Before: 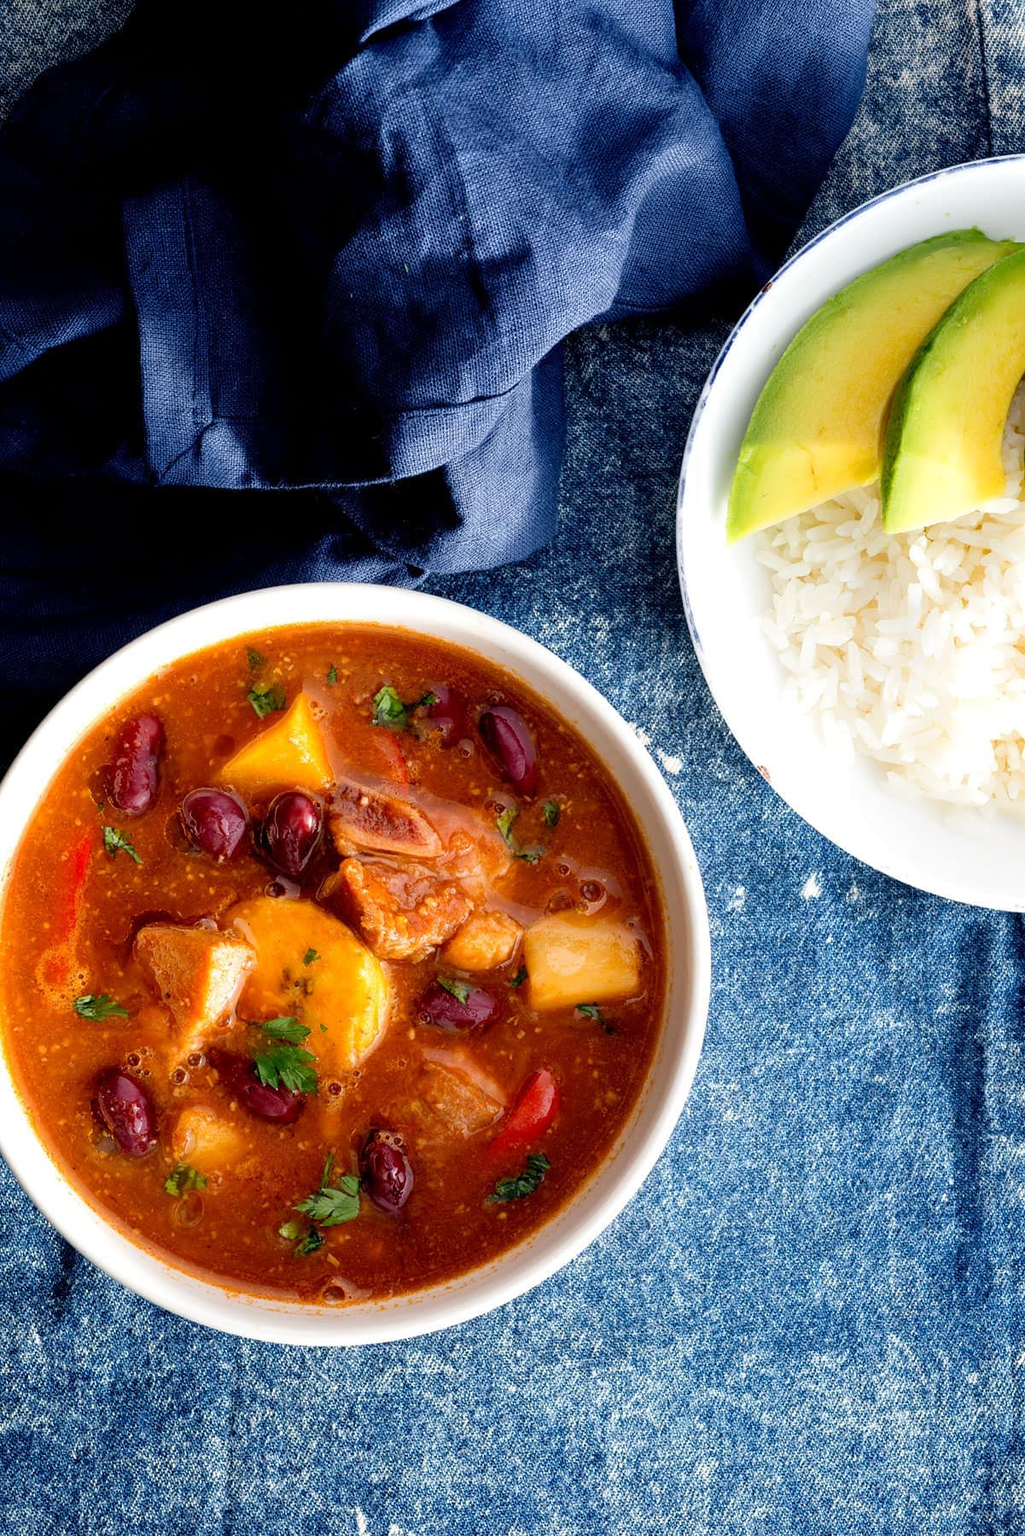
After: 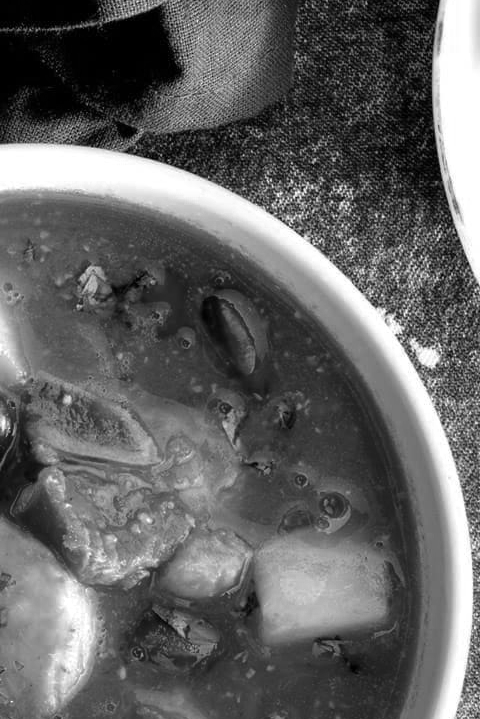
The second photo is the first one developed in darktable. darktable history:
crop: left 30%, top 30%, right 30%, bottom 30%
color zones: curves: ch0 [(0.002, 0.593) (0.143, 0.417) (0.285, 0.541) (0.455, 0.289) (0.608, 0.327) (0.727, 0.283) (0.869, 0.571) (1, 0.603)]; ch1 [(0, 0) (0.143, 0) (0.286, 0) (0.429, 0) (0.571, 0) (0.714, 0) (0.857, 0)]
